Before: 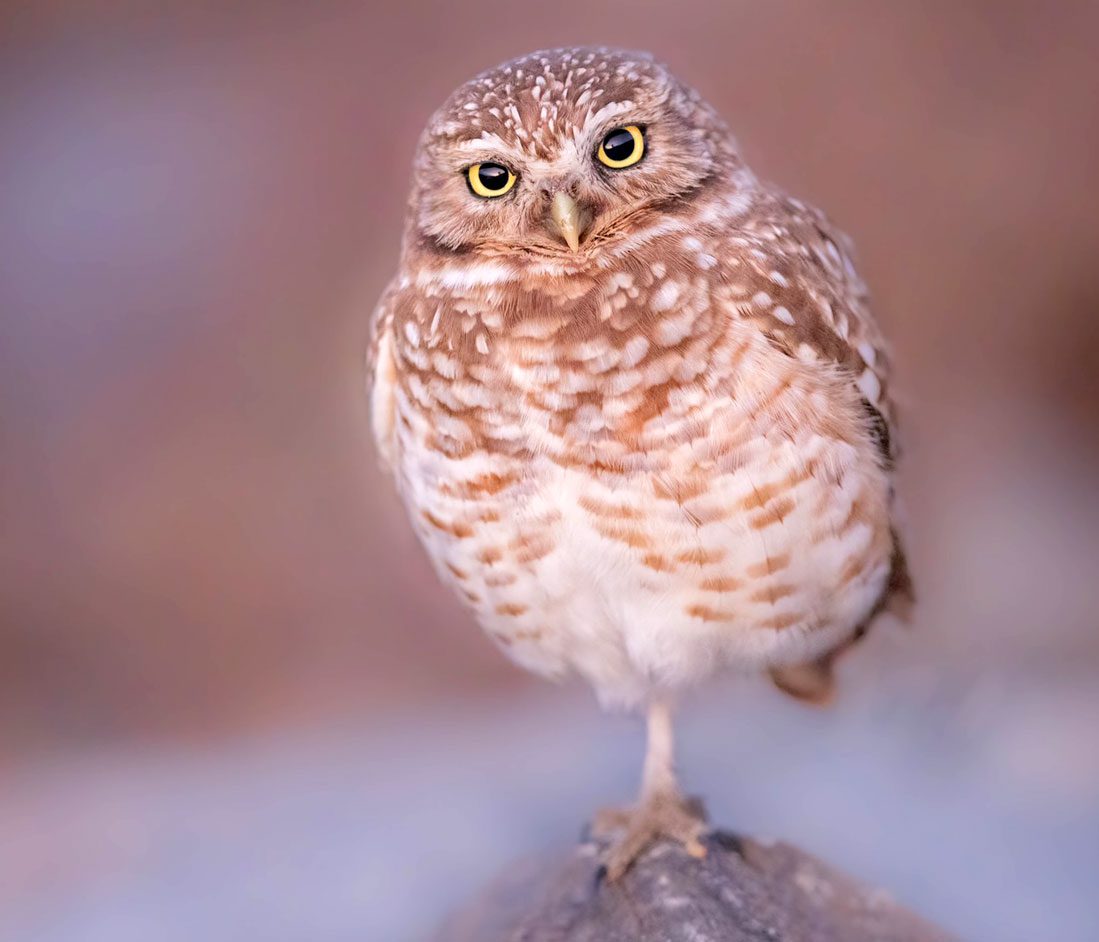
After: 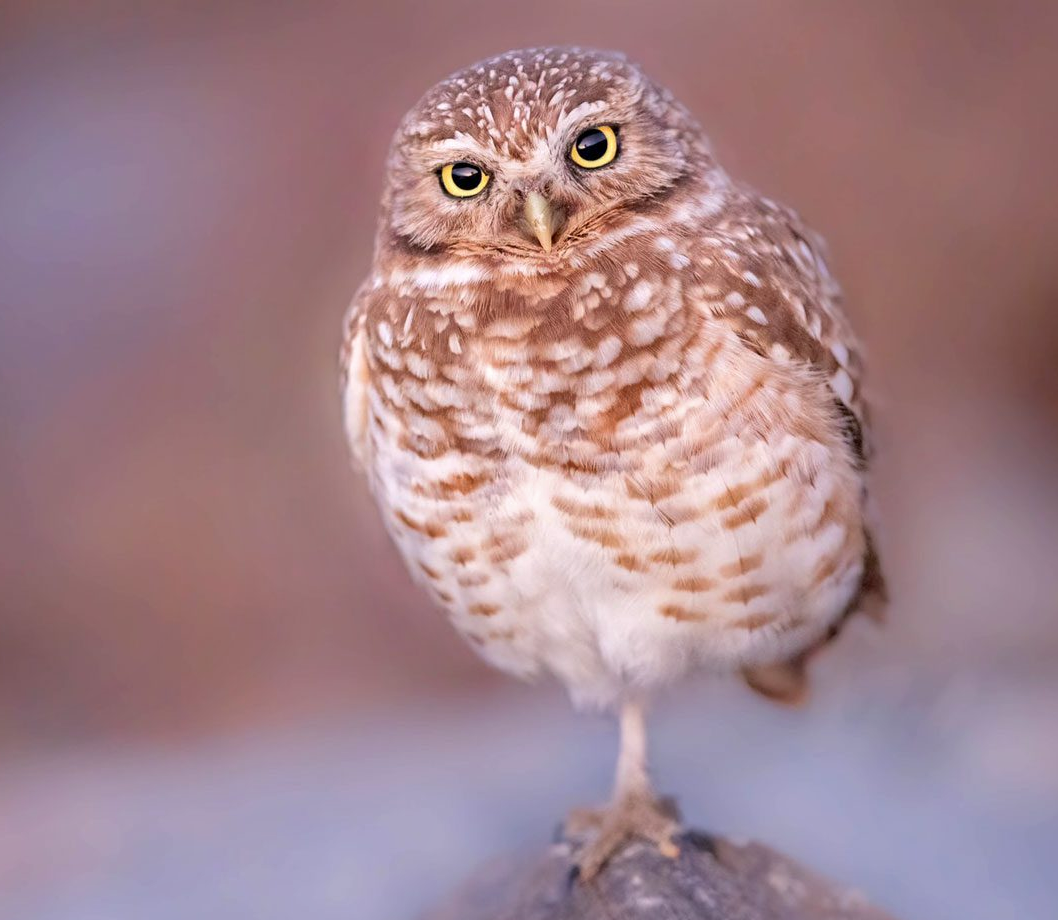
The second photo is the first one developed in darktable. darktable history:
crop and rotate: left 2.536%, right 1.107%, bottom 2.246%
shadows and highlights: highlights color adjustment 0%, low approximation 0.01, soften with gaussian
